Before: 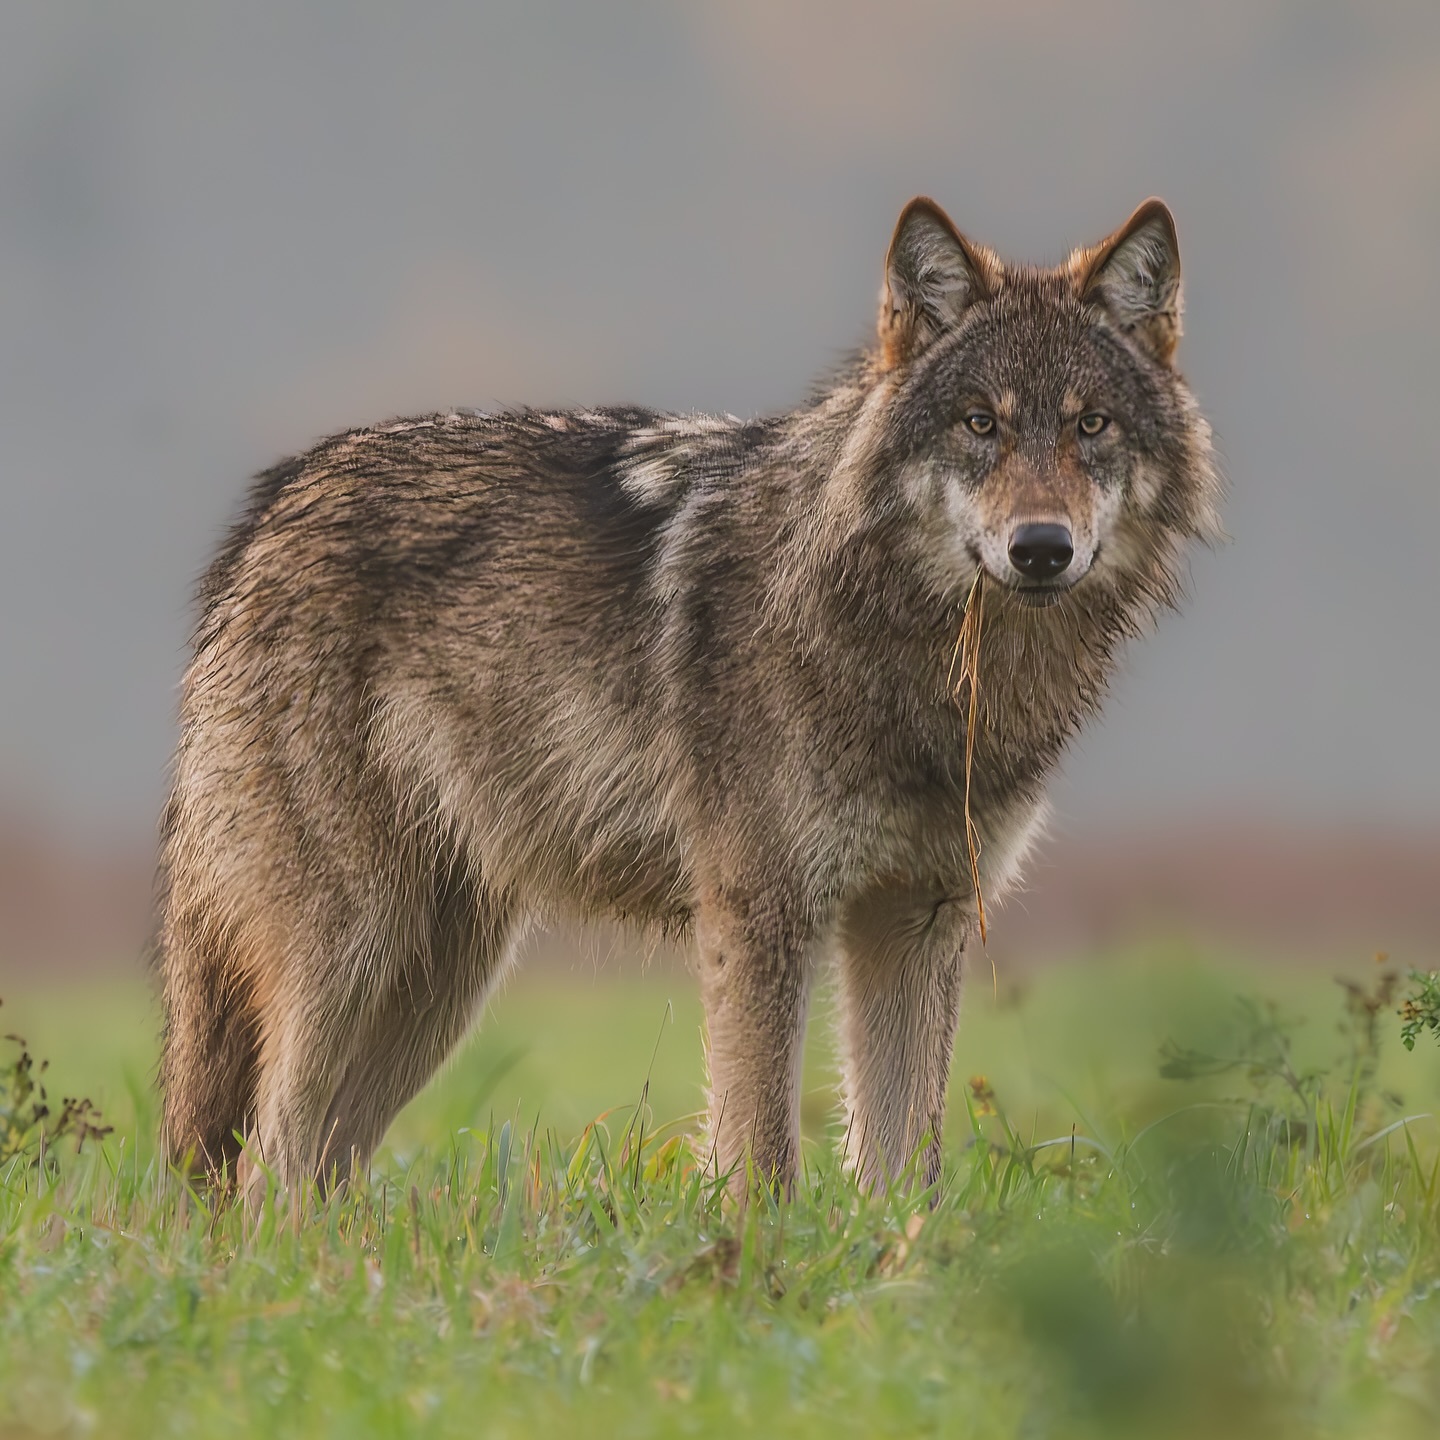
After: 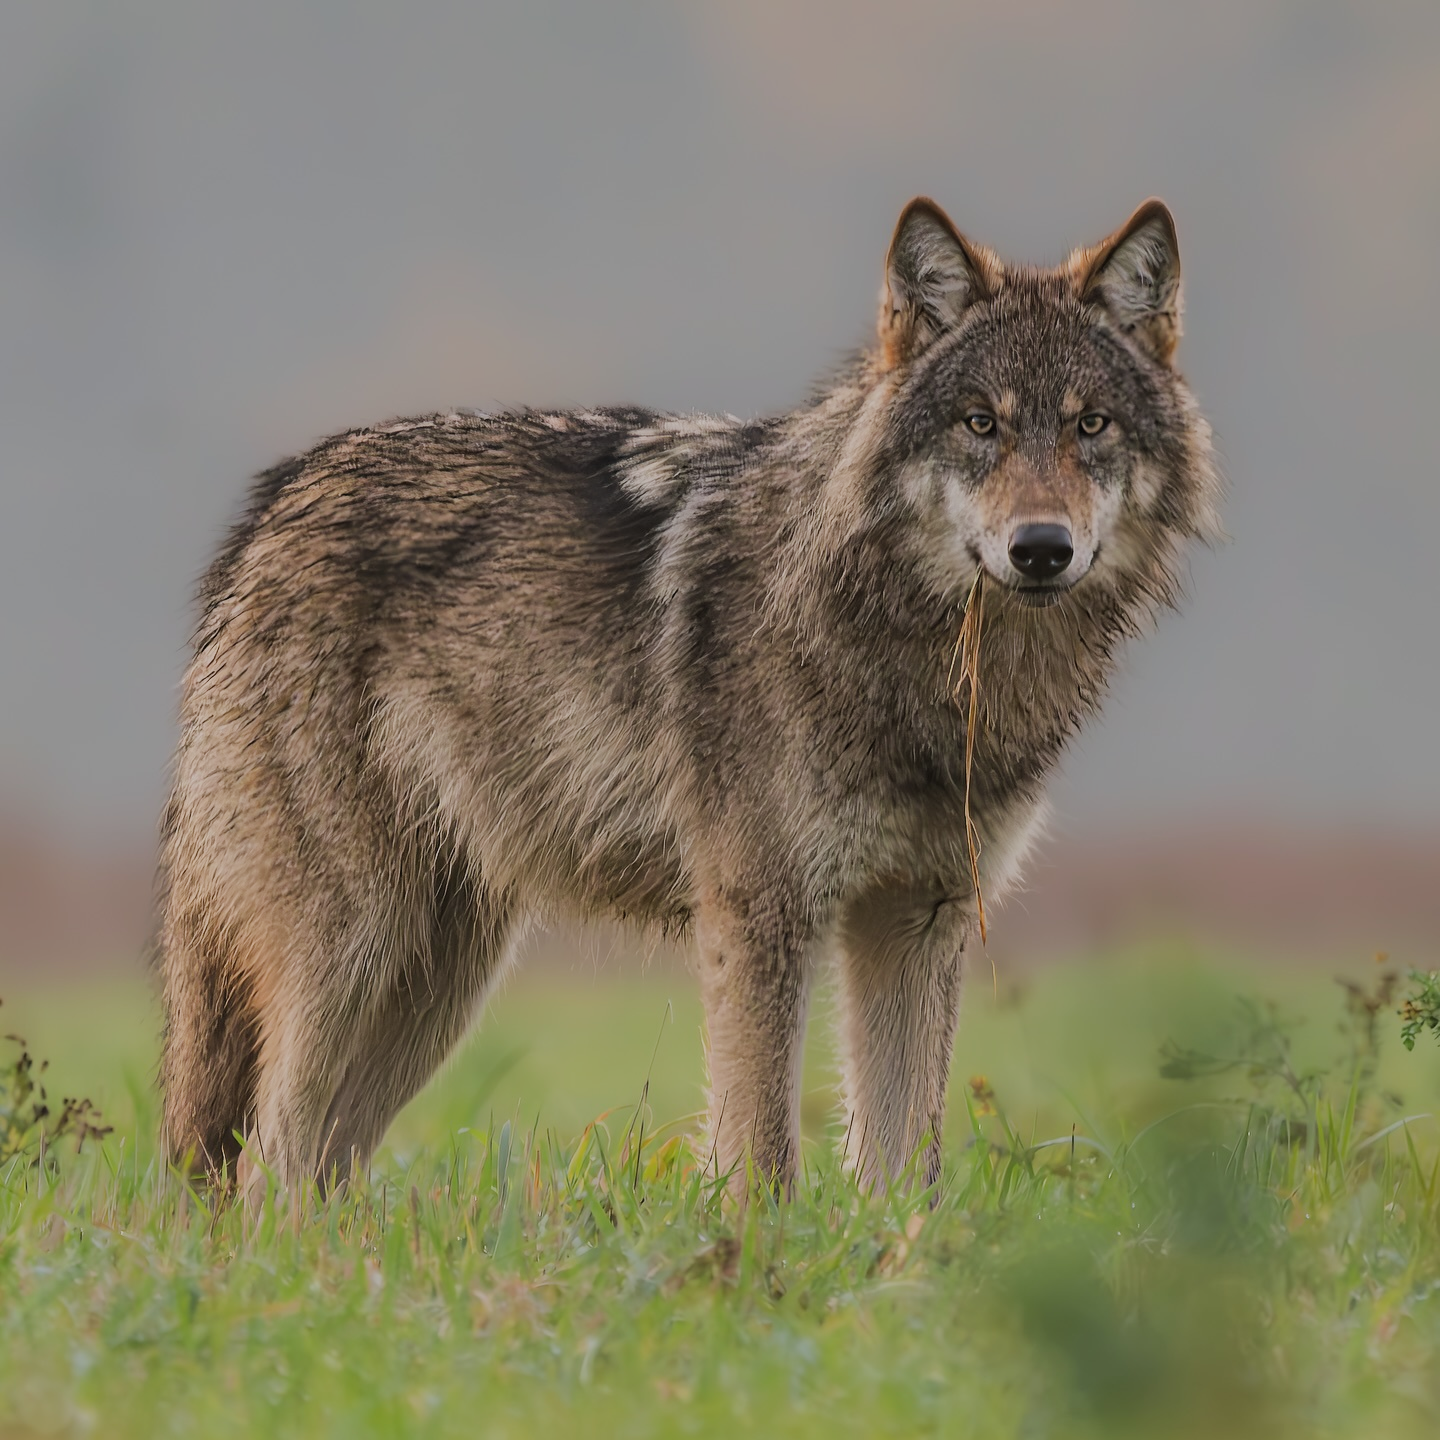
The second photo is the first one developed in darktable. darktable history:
contrast equalizer: octaves 7, y [[0.5 ×4, 0.524, 0.59], [0.5 ×6], [0.5 ×6], [0, 0, 0, 0.01, 0.045, 0.012], [0, 0, 0, 0.044, 0.195, 0.131]], mix -0.984
filmic rgb: black relative exposure -7.35 EV, white relative exposure 5.07 EV, hardness 3.21
